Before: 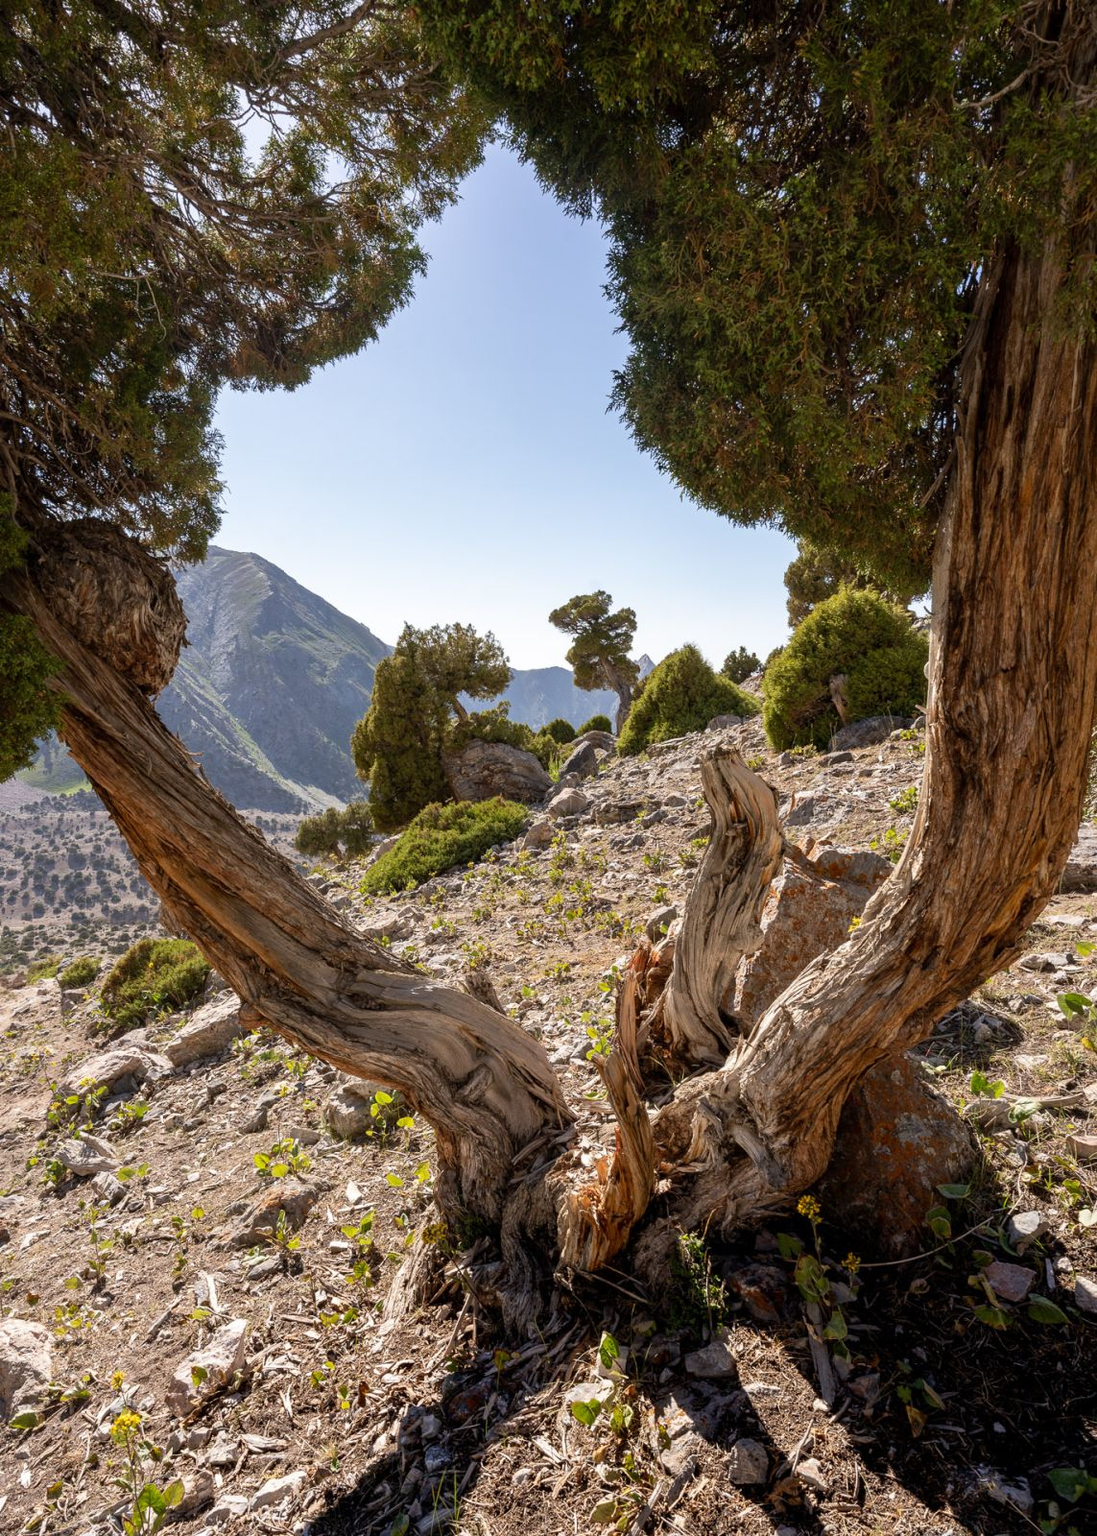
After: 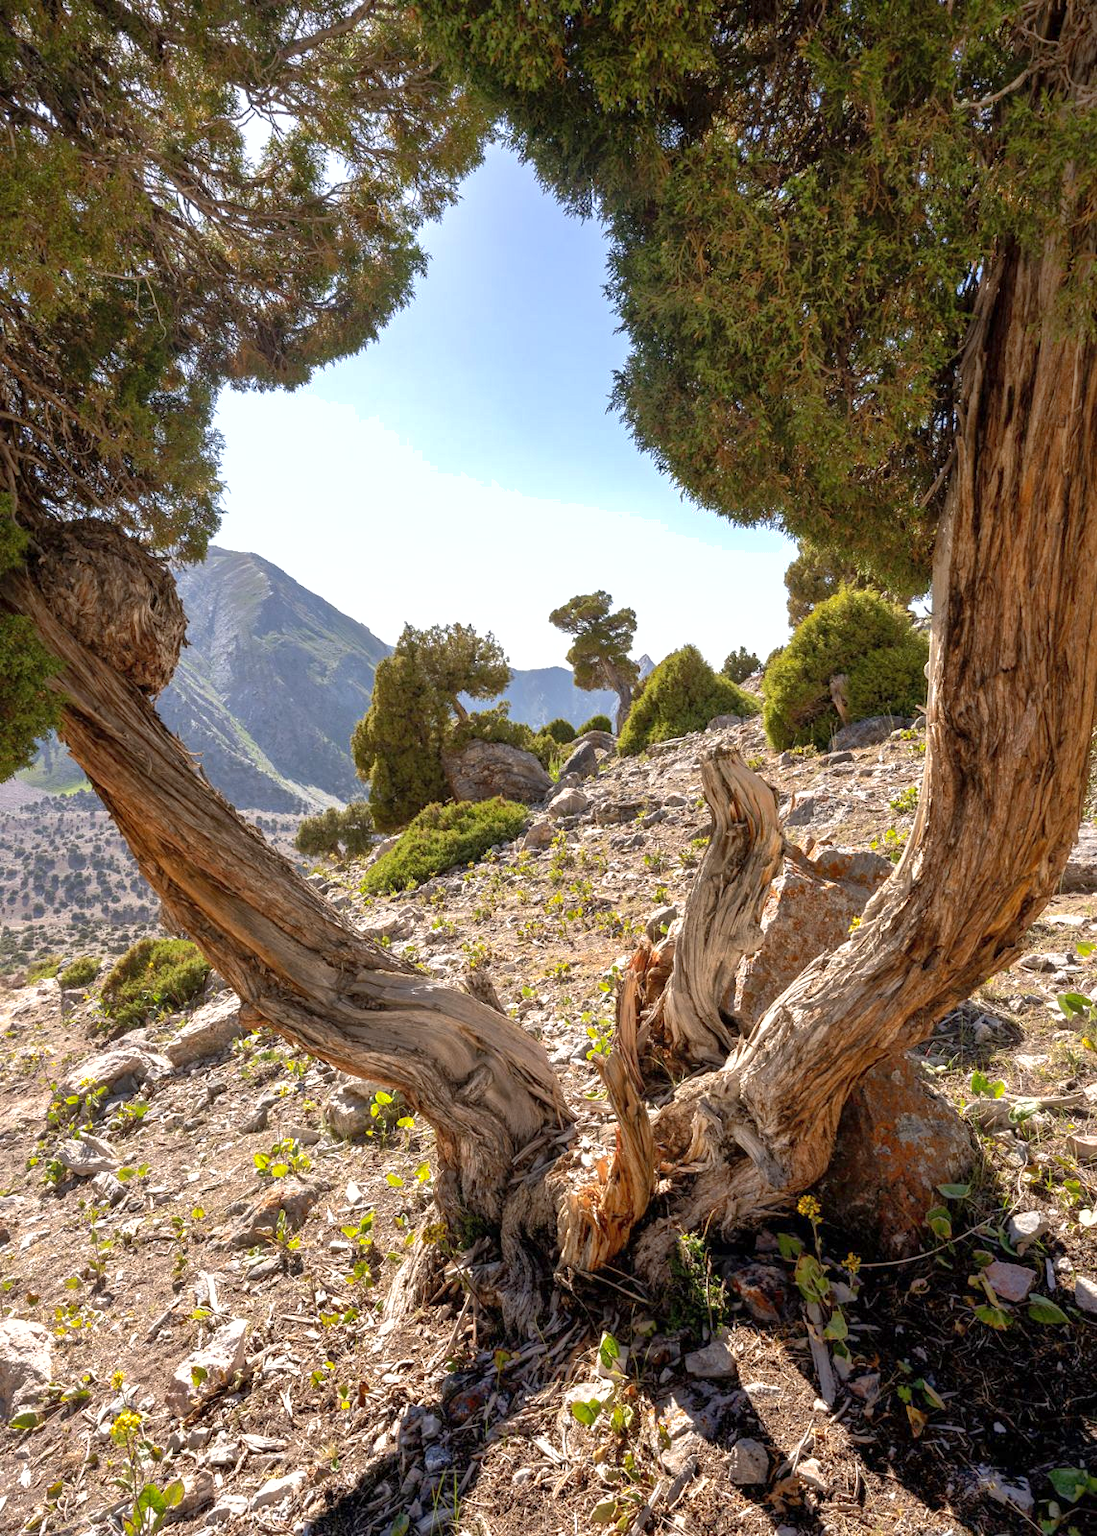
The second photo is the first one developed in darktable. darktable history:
exposure: exposure 0.507 EV, compensate highlight preservation false
shadows and highlights: on, module defaults
